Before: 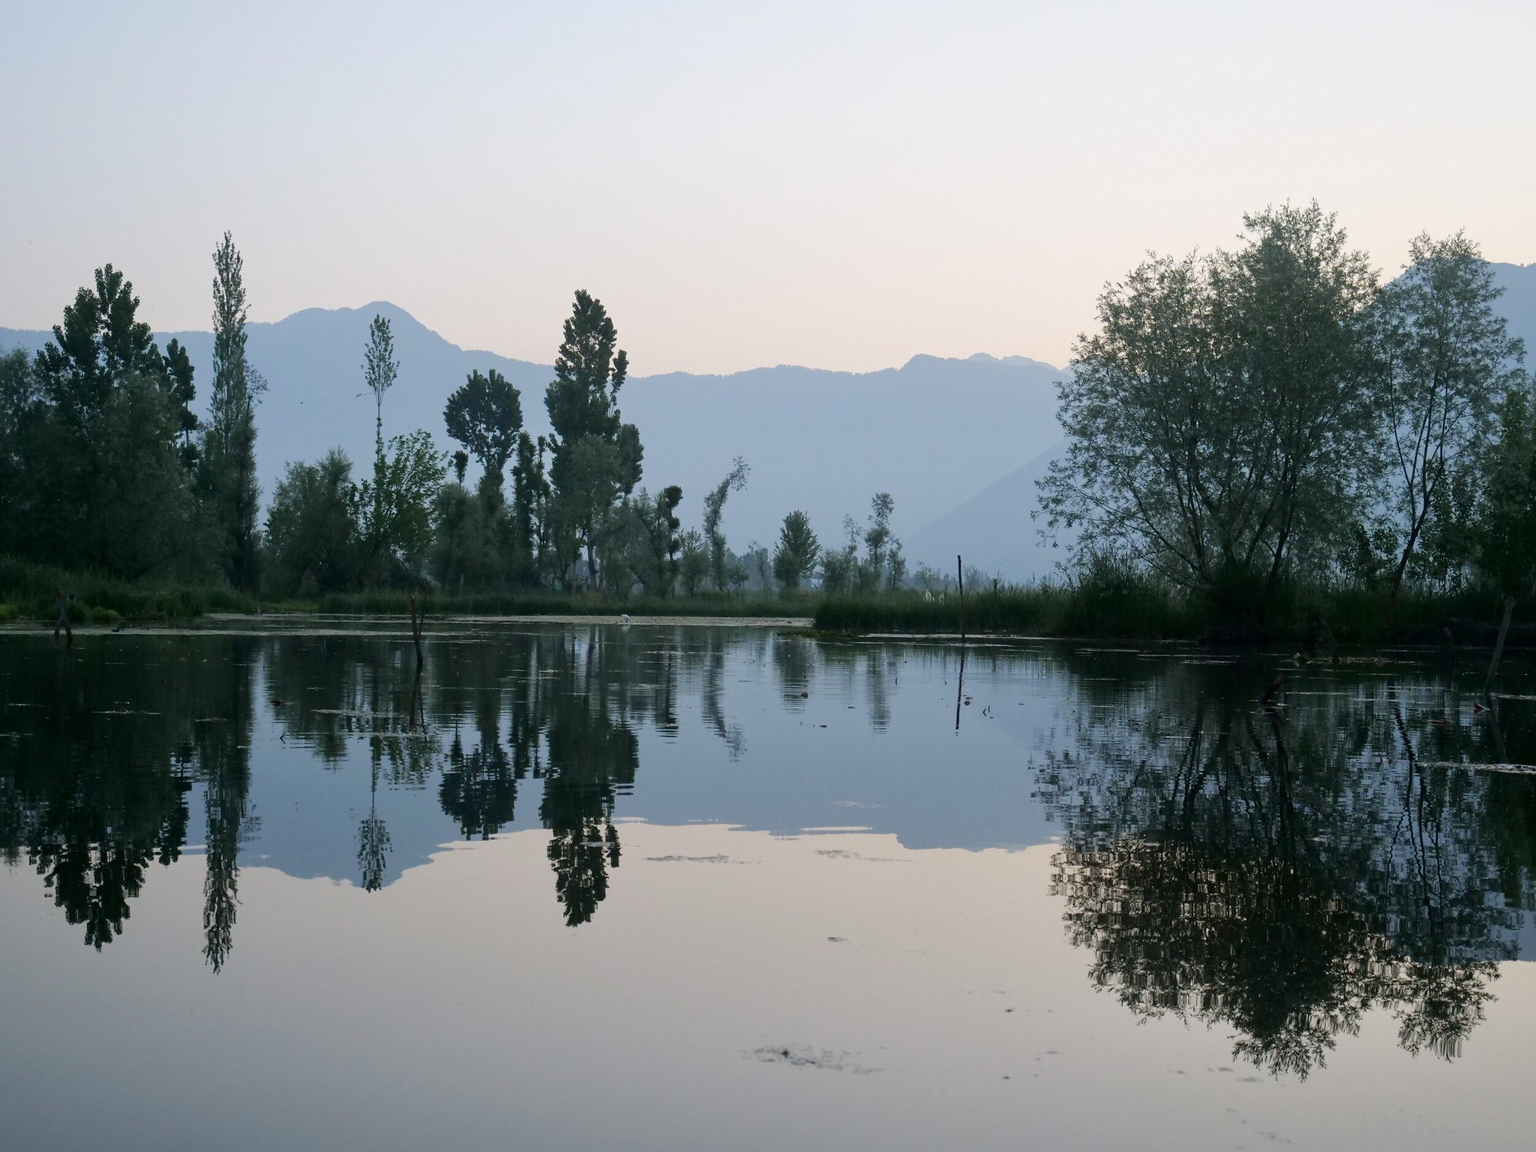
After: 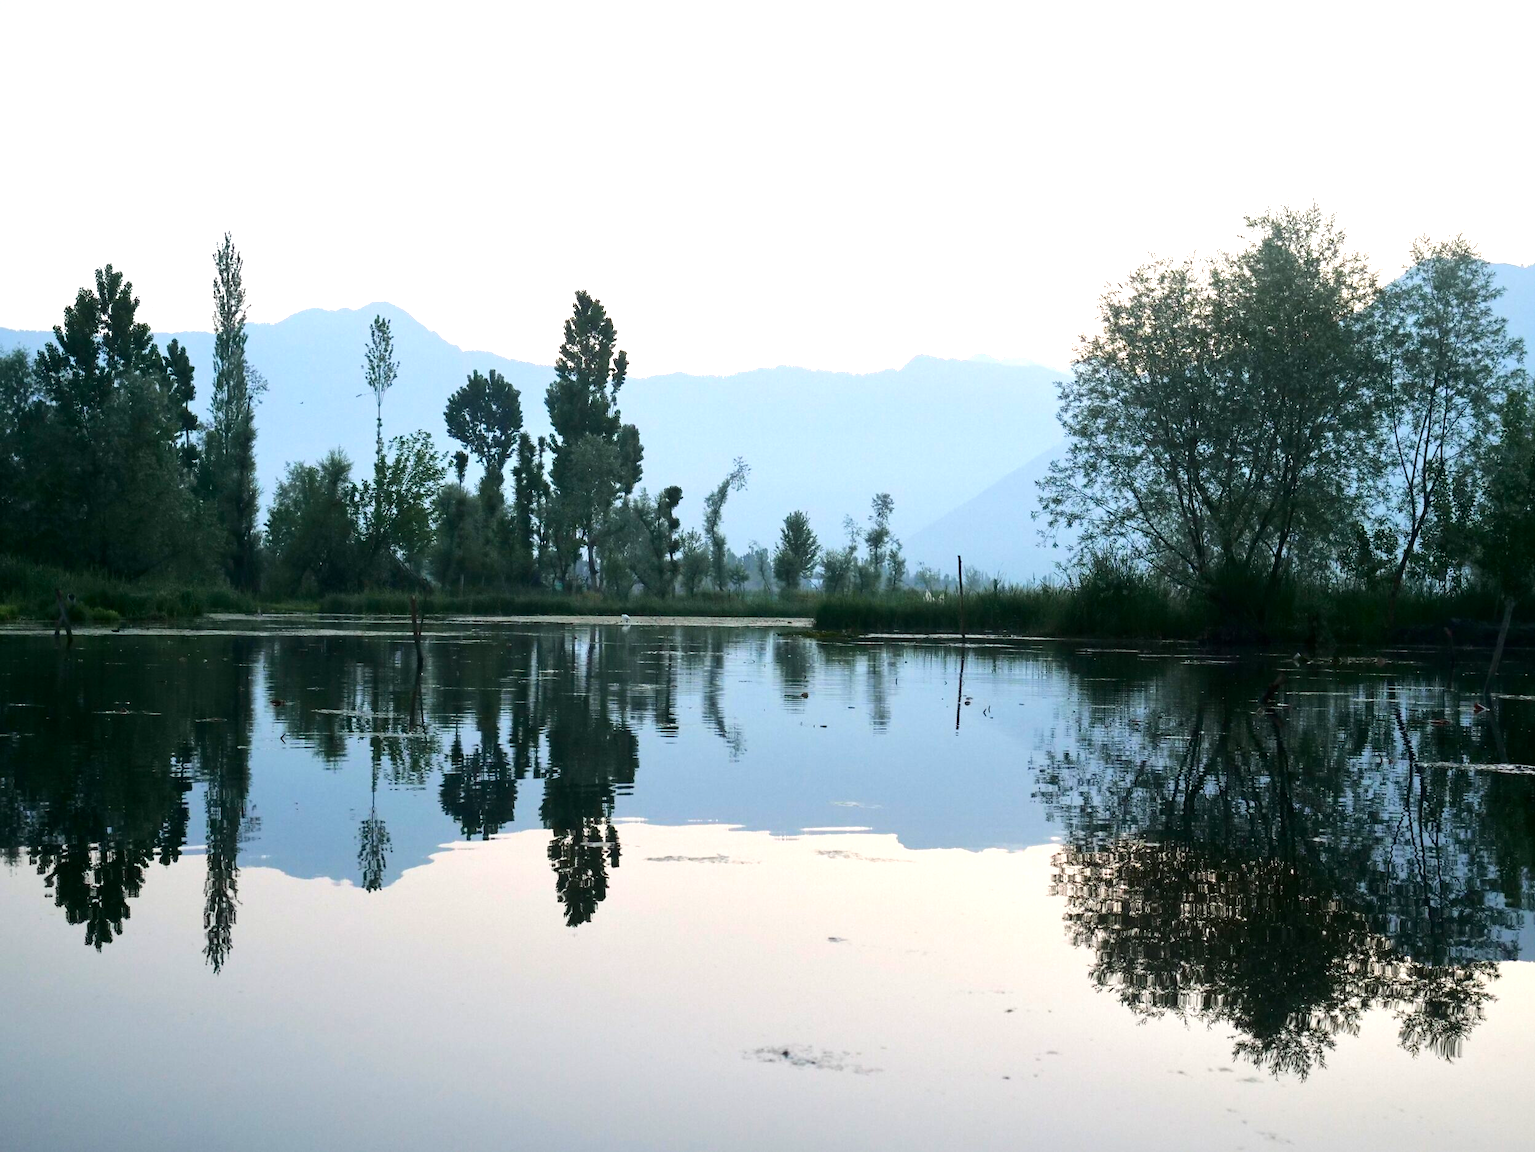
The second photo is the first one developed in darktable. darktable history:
tone equalizer: -8 EV -0.4 EV, -7 EV -0.385 EV, -6 EV -0.372 EV, -5 EV -0.251 EV, -3 EV 0.241 EV, -2 EV 0.313 EV, -1 EV 0.364 EV, +0 EV 0.405 EV, edges refinement/feathering 500, mask exposure compensation -1.57 EV, preserve details no
exposure: exposure 1 EV, compensate exposure bias true, compensate highlight preservation false
